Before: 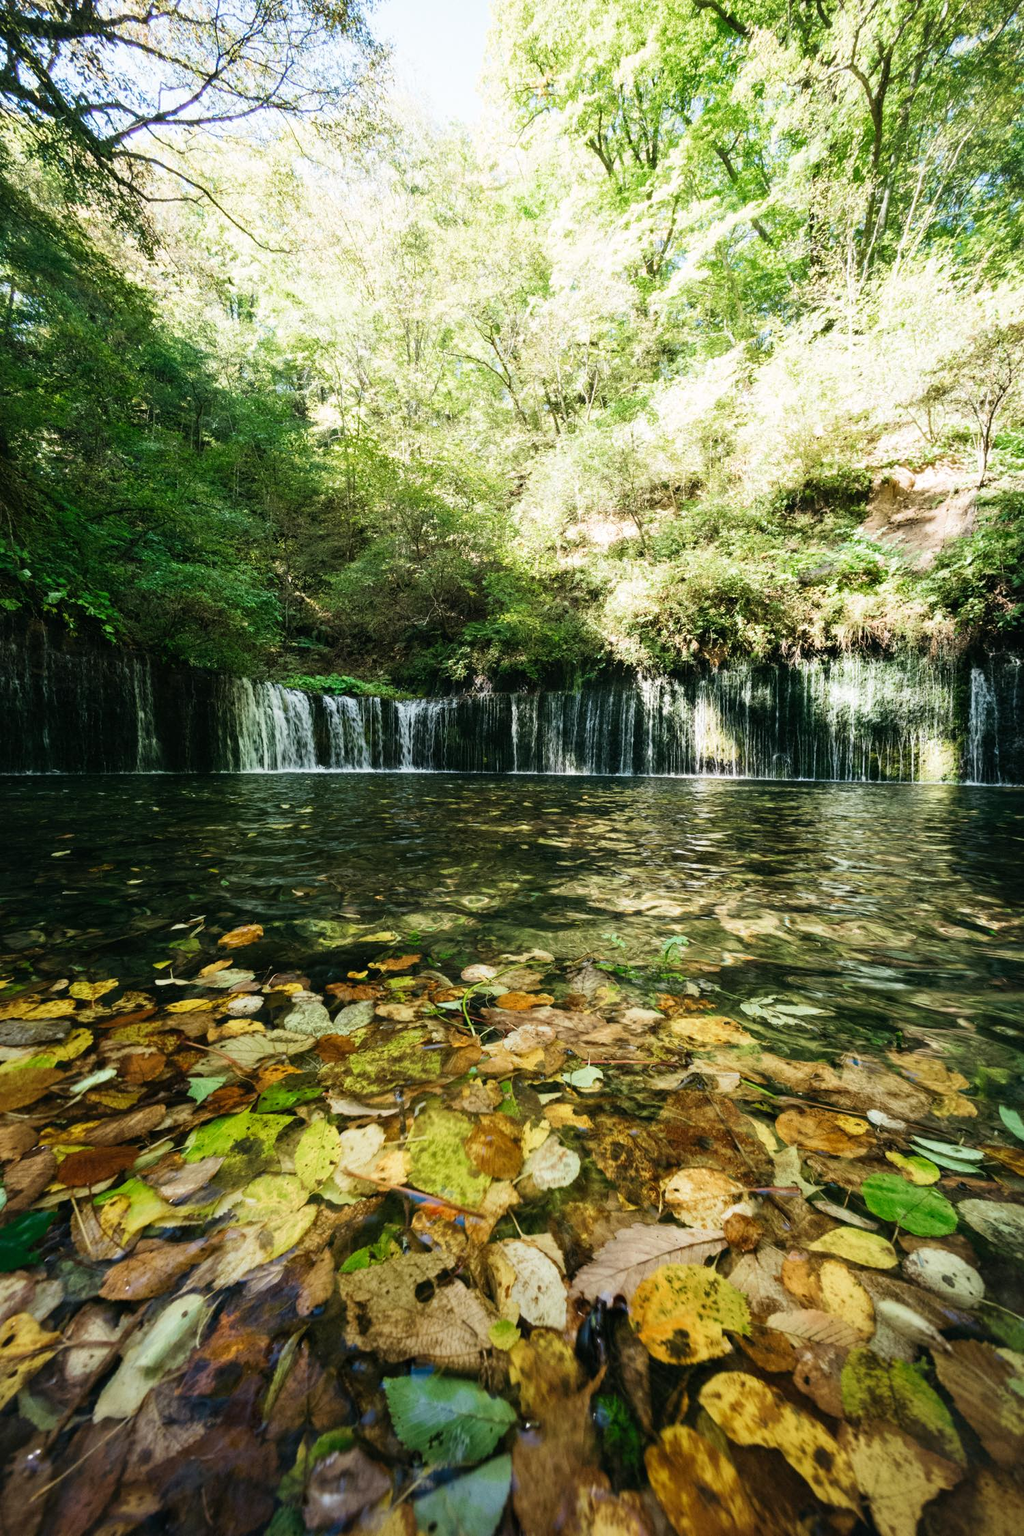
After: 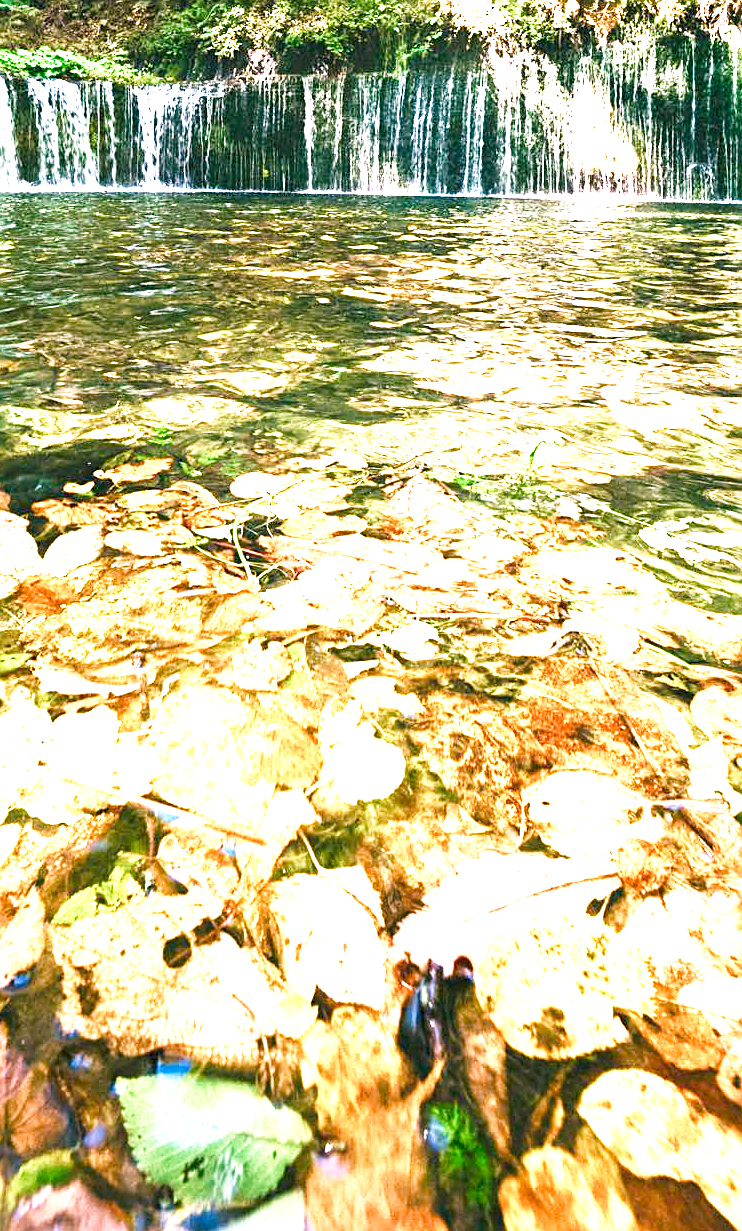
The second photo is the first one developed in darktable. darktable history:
white balance: red 1.188, blue 1.11
color balance rgb: perceptual saturation grading › global saturation 20%, perceptual saturation grading › highlights -50%, perceptual saturation grading › shadows 30%, perceptual brilliance grading › global brilliance 10%, perceptual brilliance grading › shadows 15%
exposure: black level correction 0, exposure 2 EV, compensate highlight preservation false
crop: left 29.672%, top 41.786%, right 20.851%, bottom 3.487%
base curve: curves: ch0 [(0, 0) (0.688, 0.865) (1, 1)], preserve colors none
velvia: strength 15%
sharpen: amount 0.478
